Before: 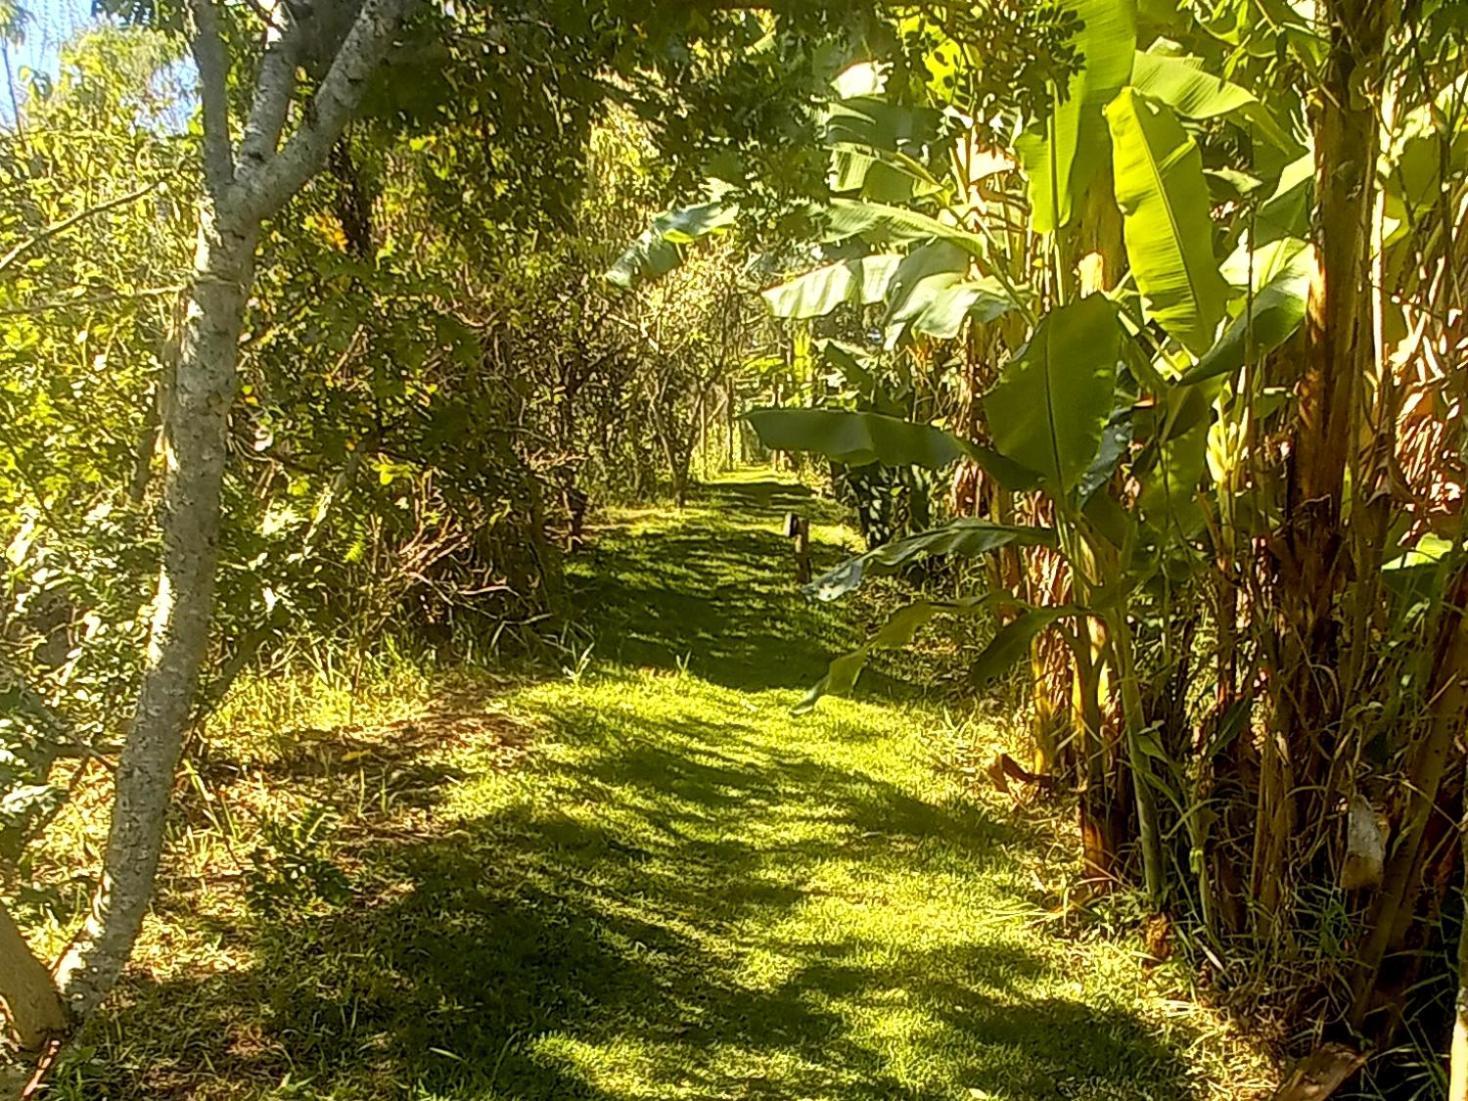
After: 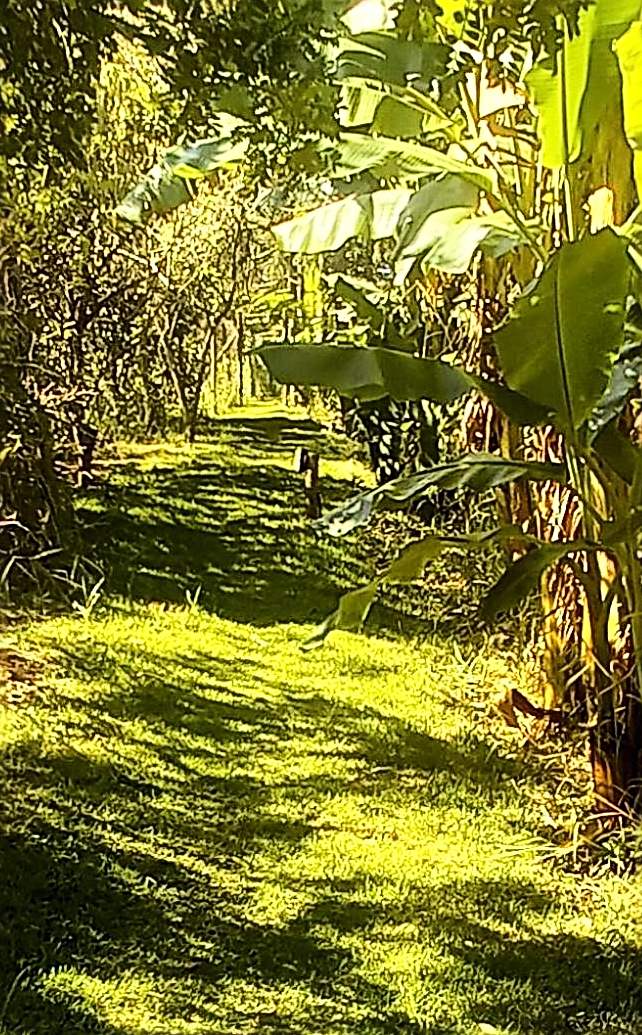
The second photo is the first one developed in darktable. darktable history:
base curve: curves: ch0 [(0, 0) (0.036, 0.025) (0.121, 0.166) (0.206, 0.329) (0.605, 0.79) (1, 1)]
sharpen: radius 2.576, amount 0.682
crop: left 33.413%, top 5.974%, right 22.838%
